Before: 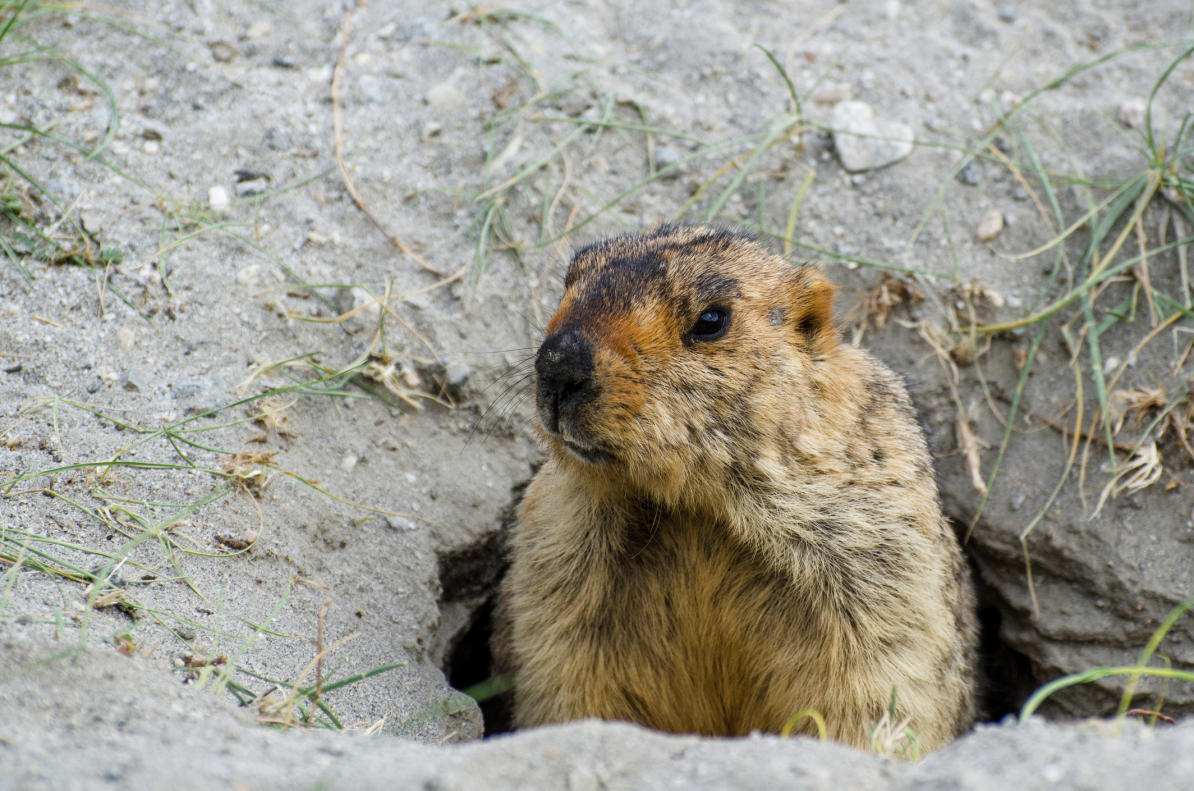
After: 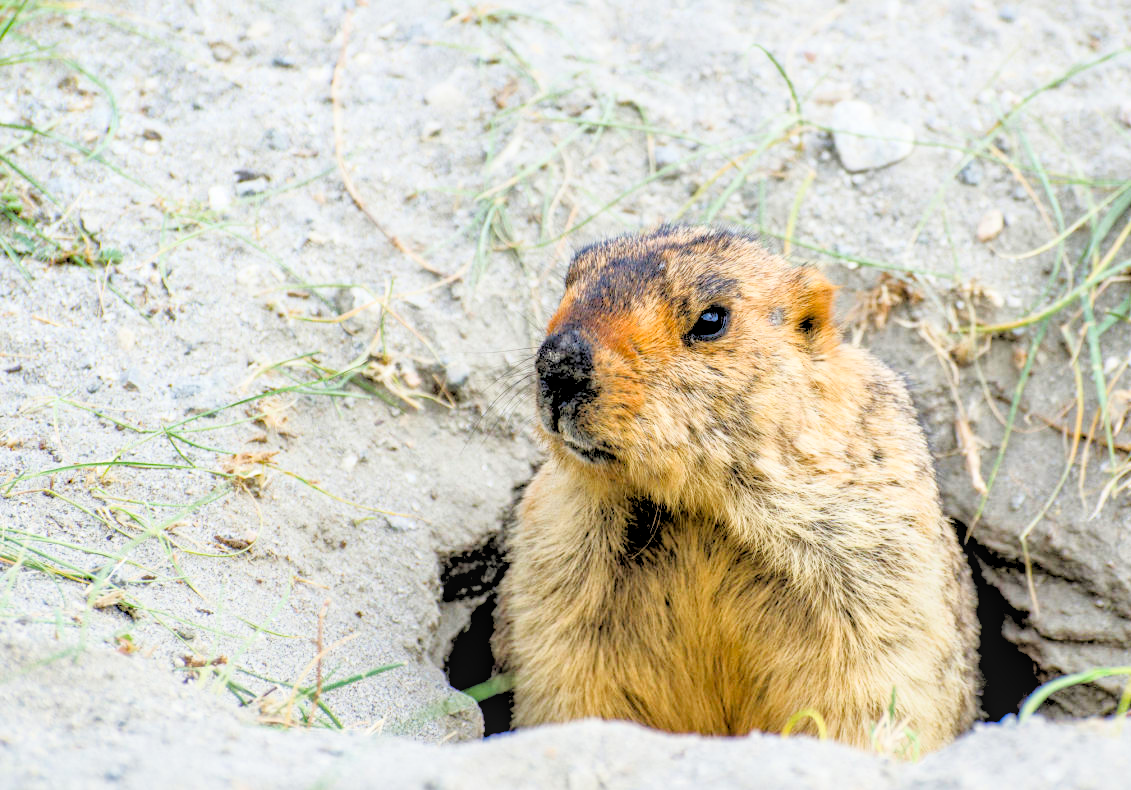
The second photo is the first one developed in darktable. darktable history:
crop and rotate: left 0%, right 5.219%
shadows and highlights: shadows -20.38, white point adjustment -1.95, highlights -34.76
exposure: exposure 1.145 EV, compensate highlight preservation false
filmic rgb: black relative exposure -7.78 EV, white relative exposure 4.41 EV, threshold 2.96 EV, target black luminance 0%, hardness 3.75, latitude 50.56%, contrast 1.067, highlights saturation mix 9.65%, shadows ↔ highlights balance -0.274%, enable highlight reconstruction true
tone equalizer: on, module defaults
local contrast: on, module defaults
levels: black 0.048%, levels [0.072, 0.414, 0.976]
